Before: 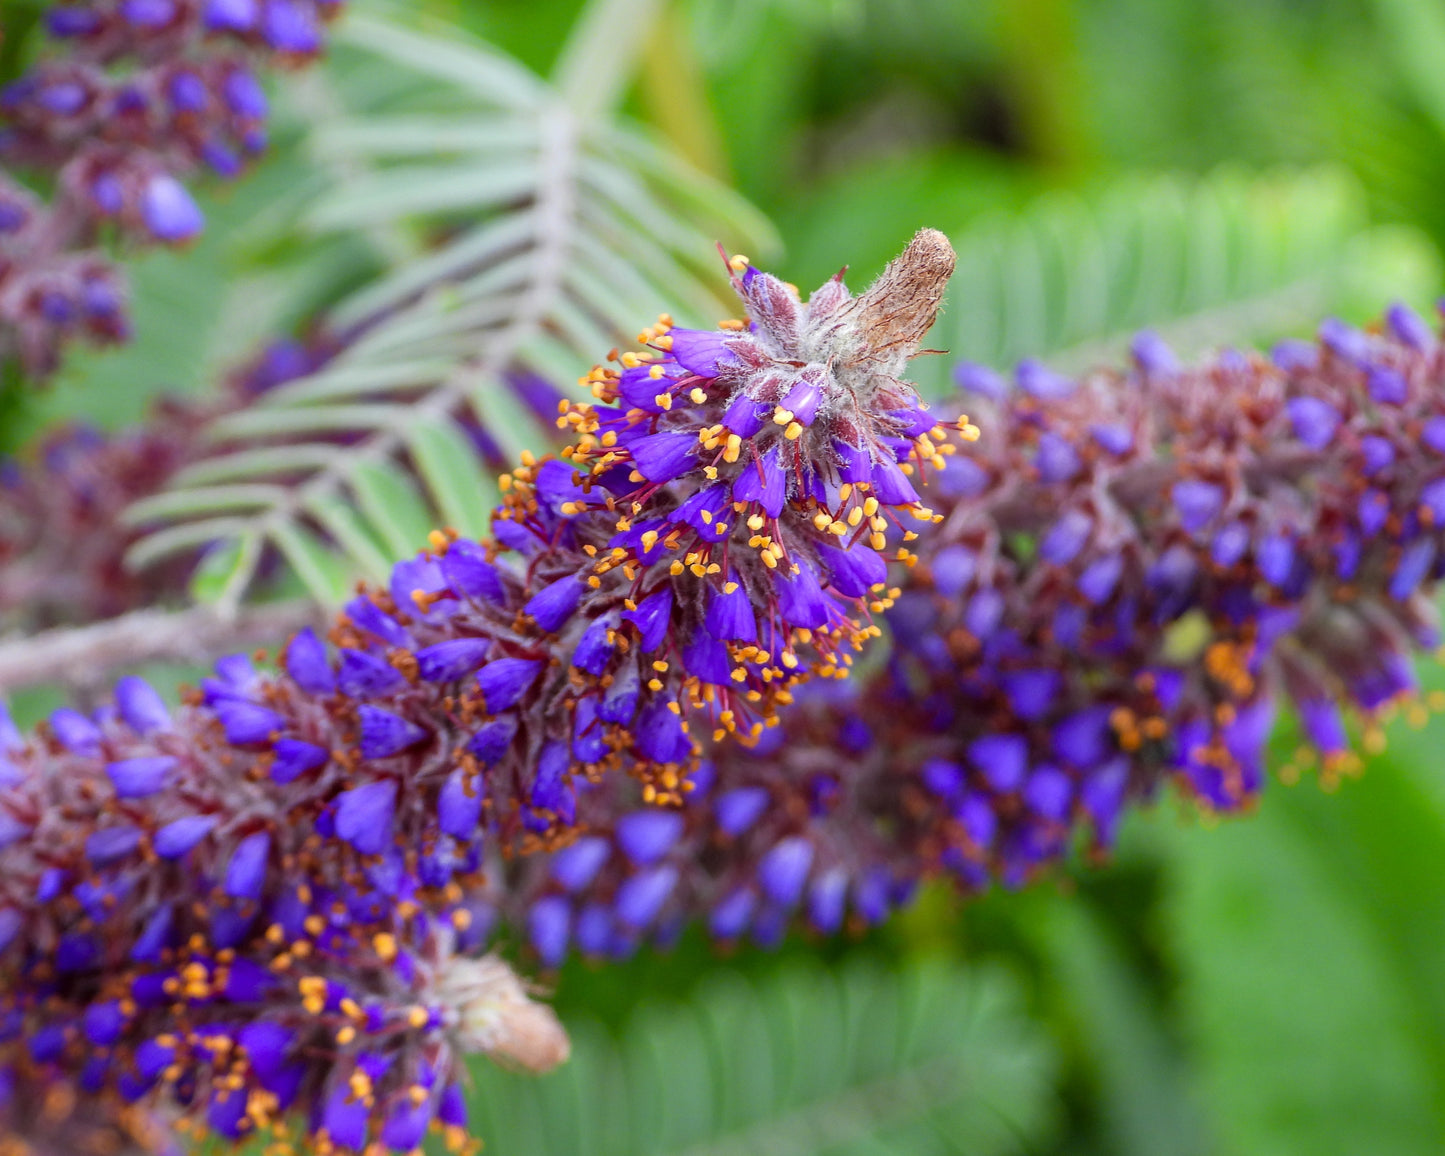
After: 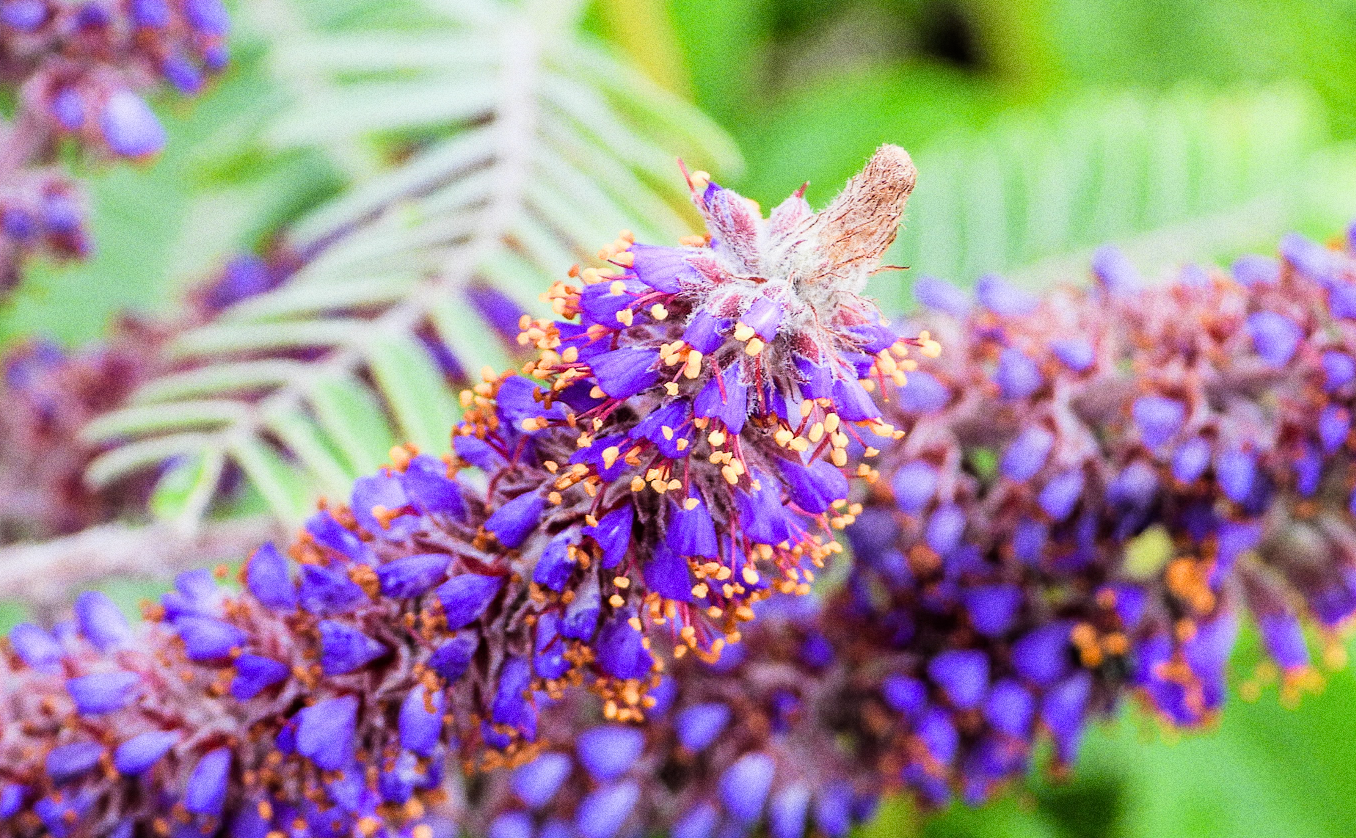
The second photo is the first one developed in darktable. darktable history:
filmic rgb: black relative exposure -5 EV, hardness 2.88, contrast 1.3, highlights saturation mix -30%
velvia: strength 15%
exposure: black level correction 0, exposure 0.9 EV, compensate highlight preservation false
crop: left 2.737%, top 7.287%, right 3.421%, bottom 20.179%
grain: coarseness 0.09 ISO, strength 40%
